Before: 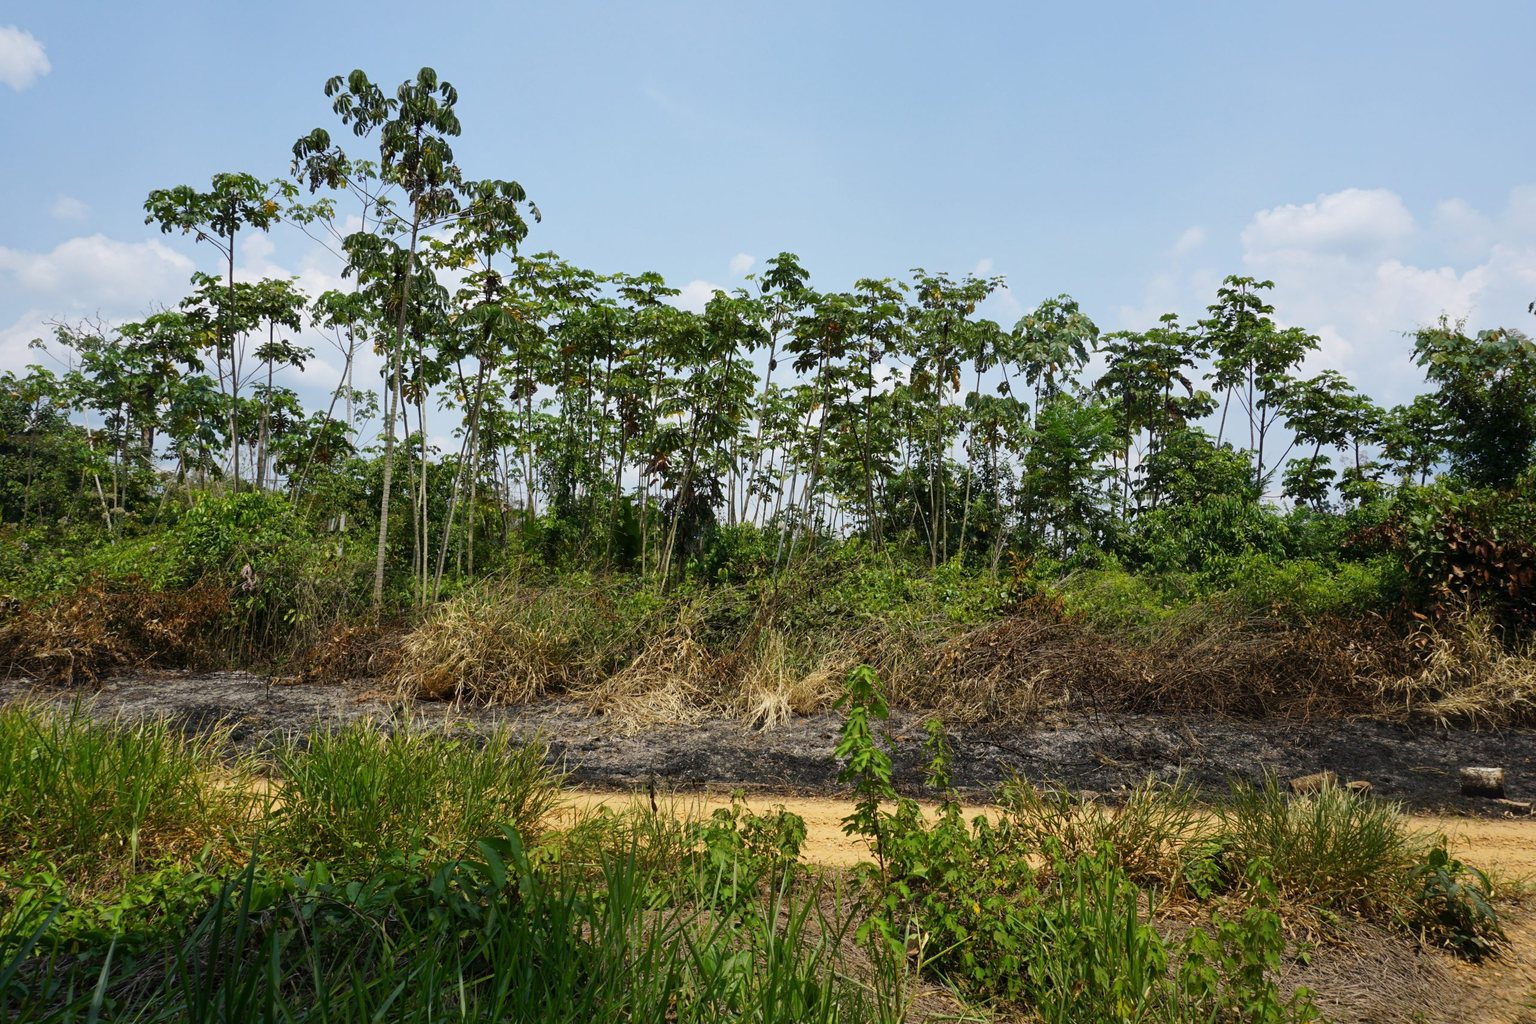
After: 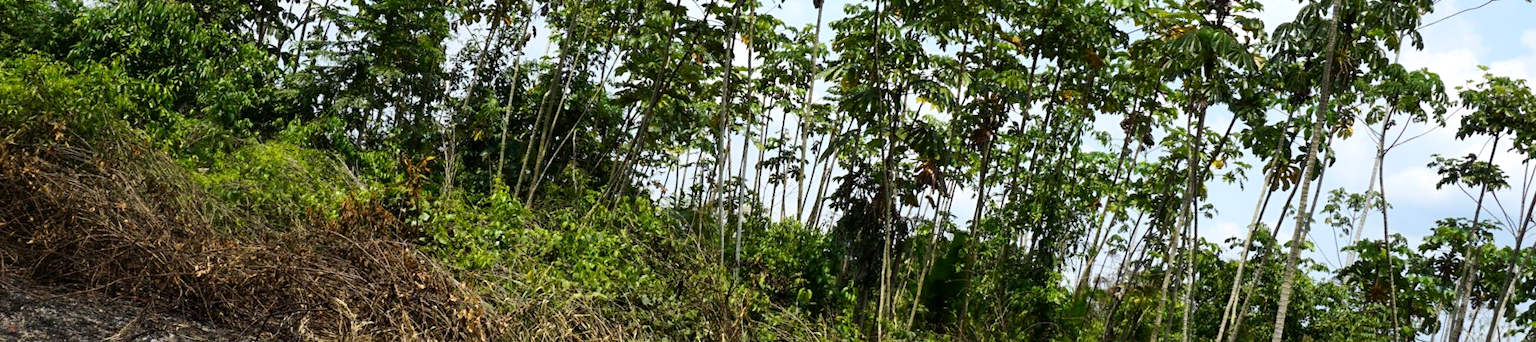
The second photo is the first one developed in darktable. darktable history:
crop and rotate: angle 16.12°, top 30.835%, bottom 35.653%
contrast brightness saturation: contrast 0.1, brightness 0.03, saturation 0.09
exposure: black level correction 0.001, compensate highlight preservation false
tone equalizer: -8 EV -0.417 EV, -7 EV -0.389 EV, -6 EV -0.333 EV, -5 EV -0.222 EV, -3 EV 0.222 EV, -2 EV 0.333 EV, -1 EV 0.389 EV, +0 EV 0.417 EV, edges refinement/feathering 500, mask exposure compensation -1.57 EV, preserve details no
